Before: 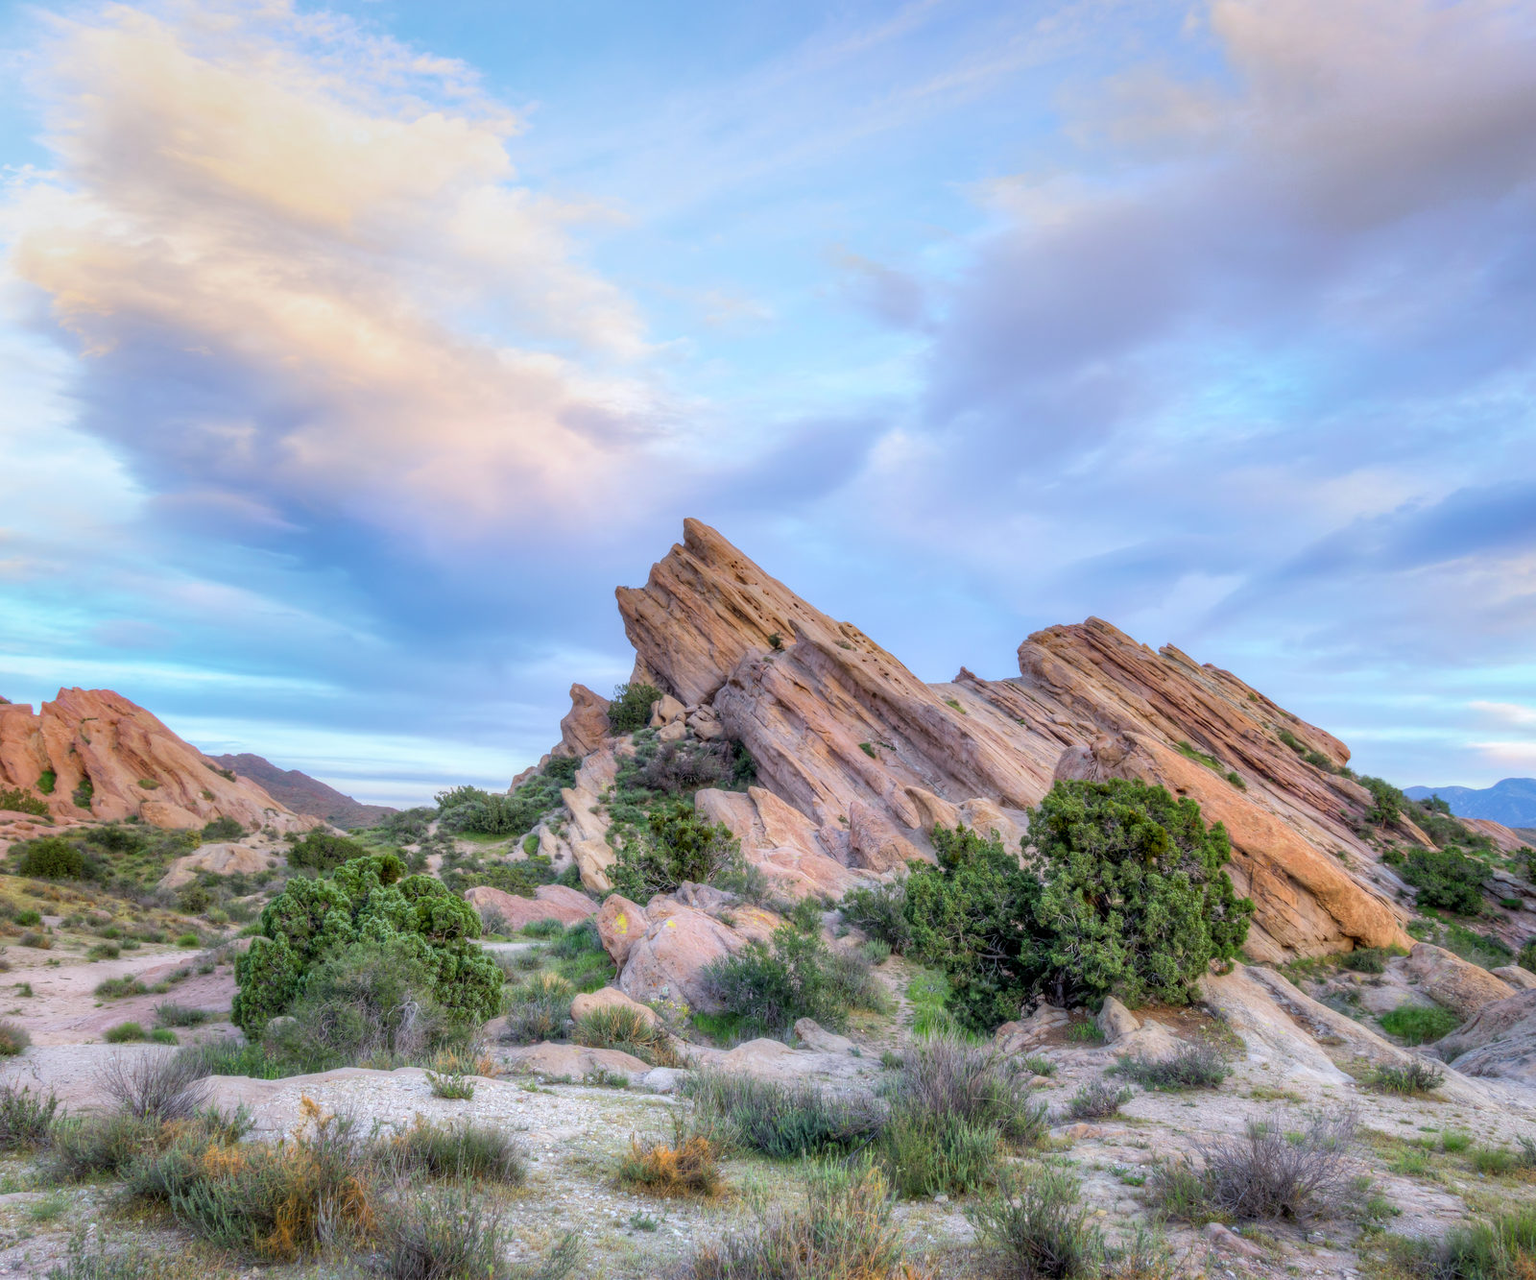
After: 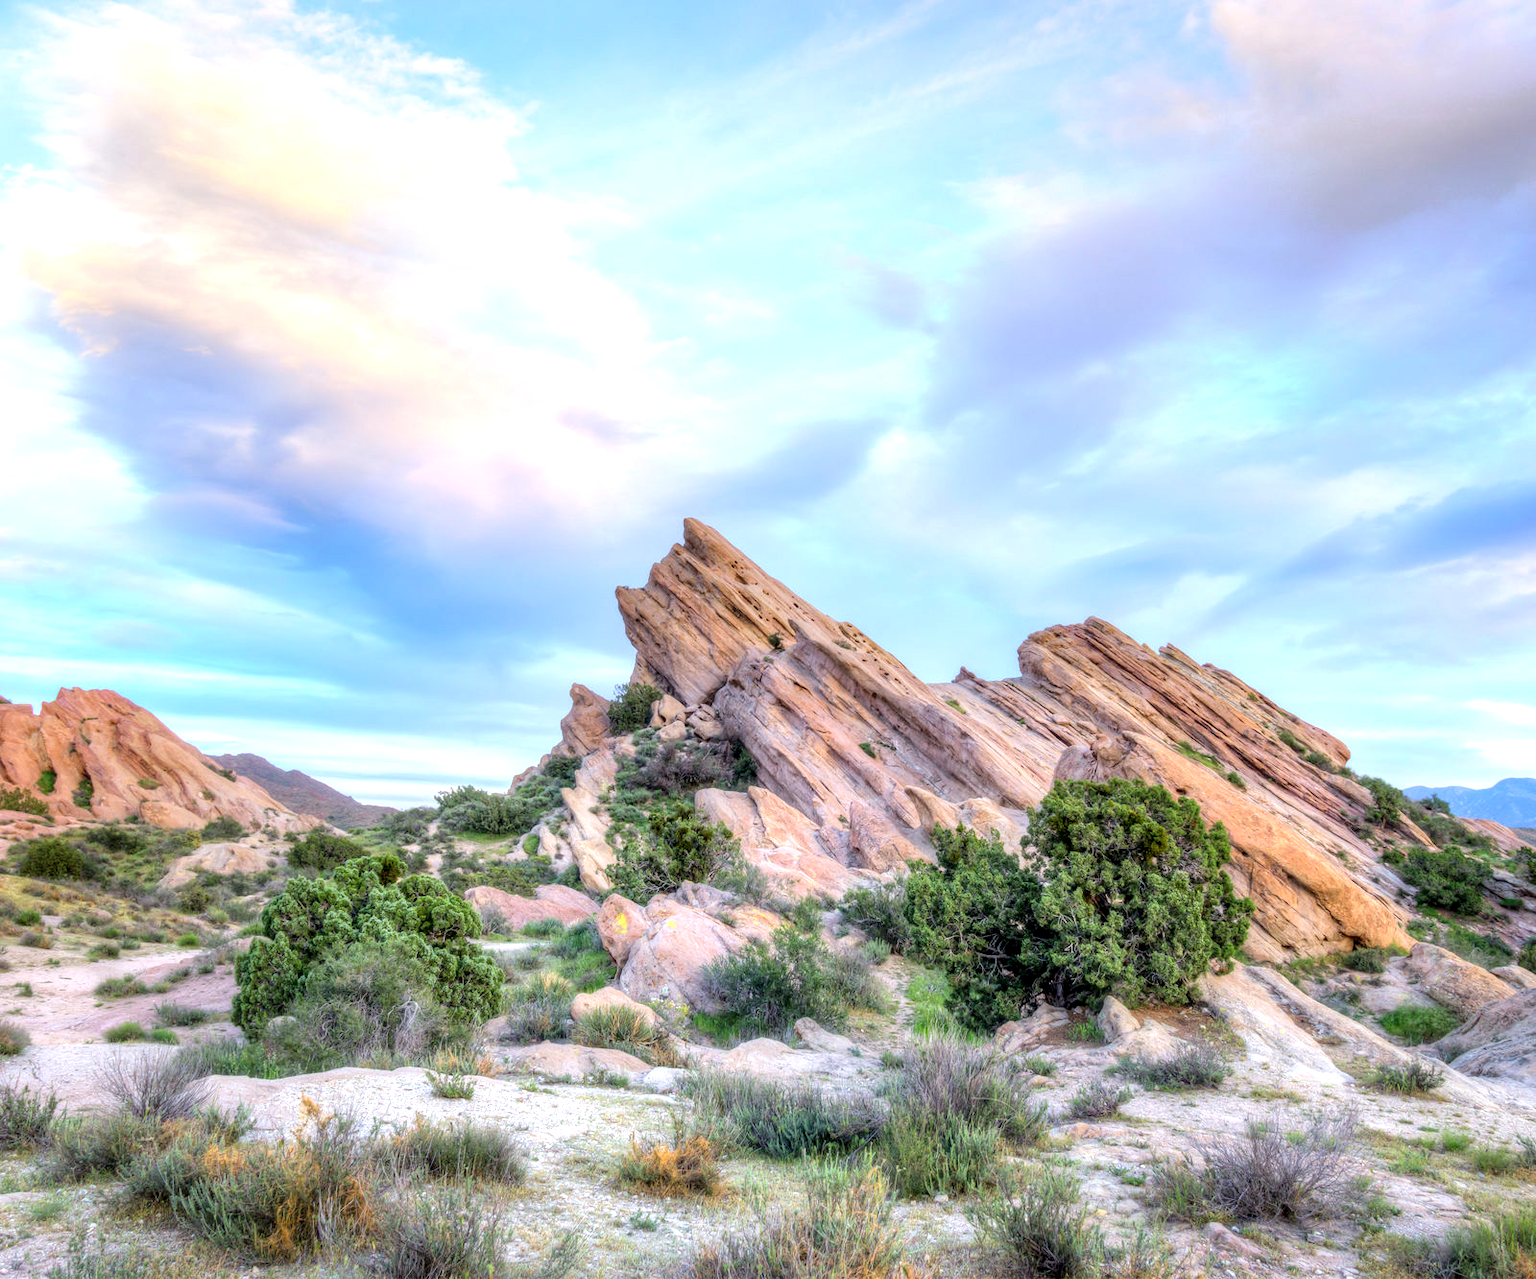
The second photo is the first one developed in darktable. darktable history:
exposure: black level correction -0.002, exposure 0.537 EV, compensate highlight preservation false
tone curve: curves: ch0 [(0, 0) (0.08, 0.056) (0.4, 0.4) (0.6, 0.612) (0.92, 0.924) (1, 1)], color space Lab, independent channels, preserve colors none
local contrast: highlights 107%, shadows 103%, detail 120%, midtone range 0.2
